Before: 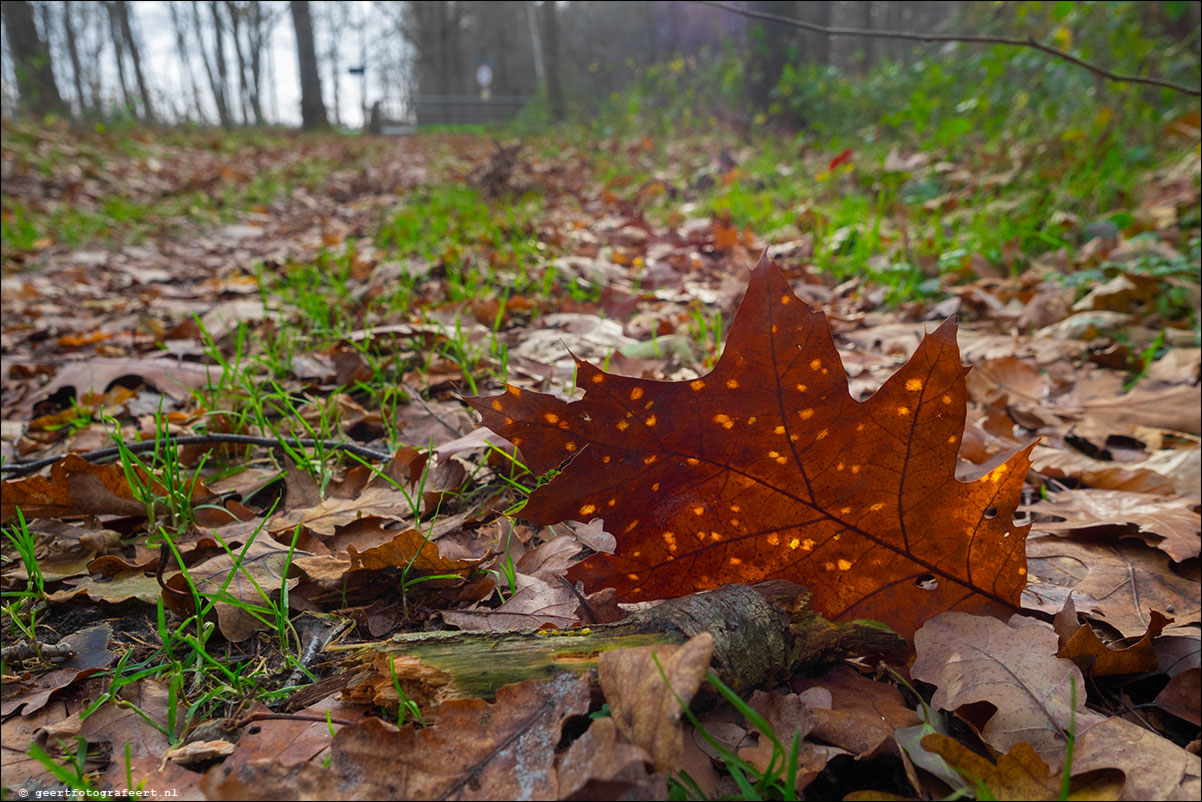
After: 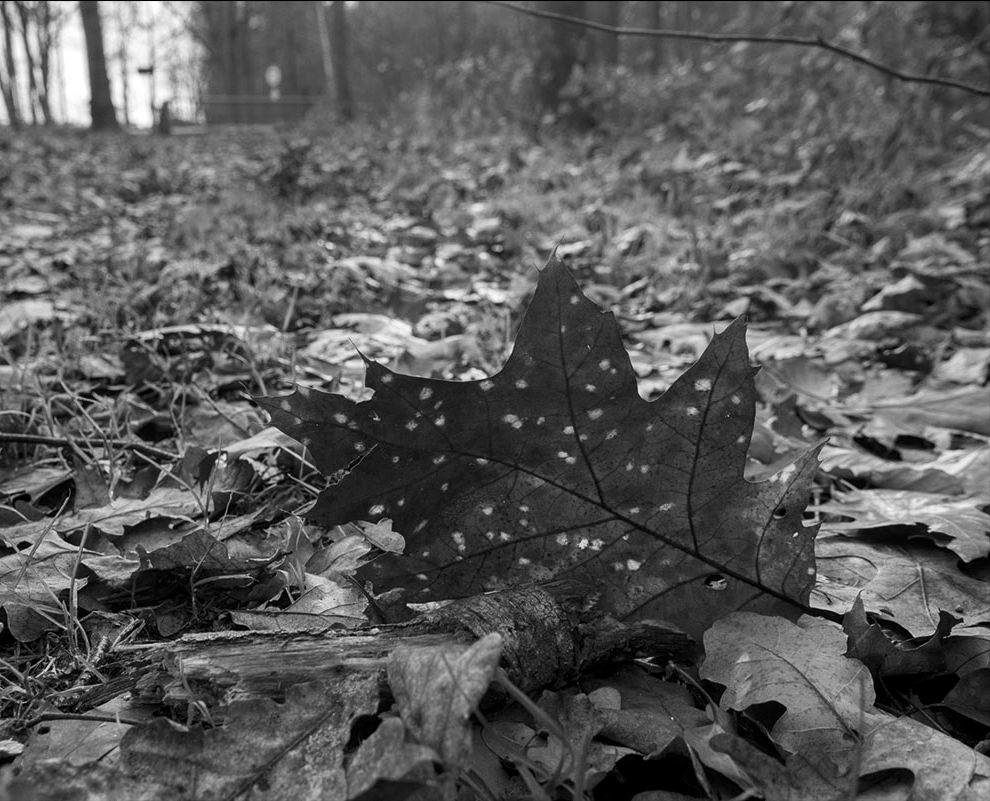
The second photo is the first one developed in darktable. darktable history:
contrast brightness saturation: contrast 0.14
crop: left 17.582%, bottom 0.031%
monochrome: a -3.63, b -0.465
local contrast: highlights 100%, shadows 100%, detail 120%, midtone range 0.2
